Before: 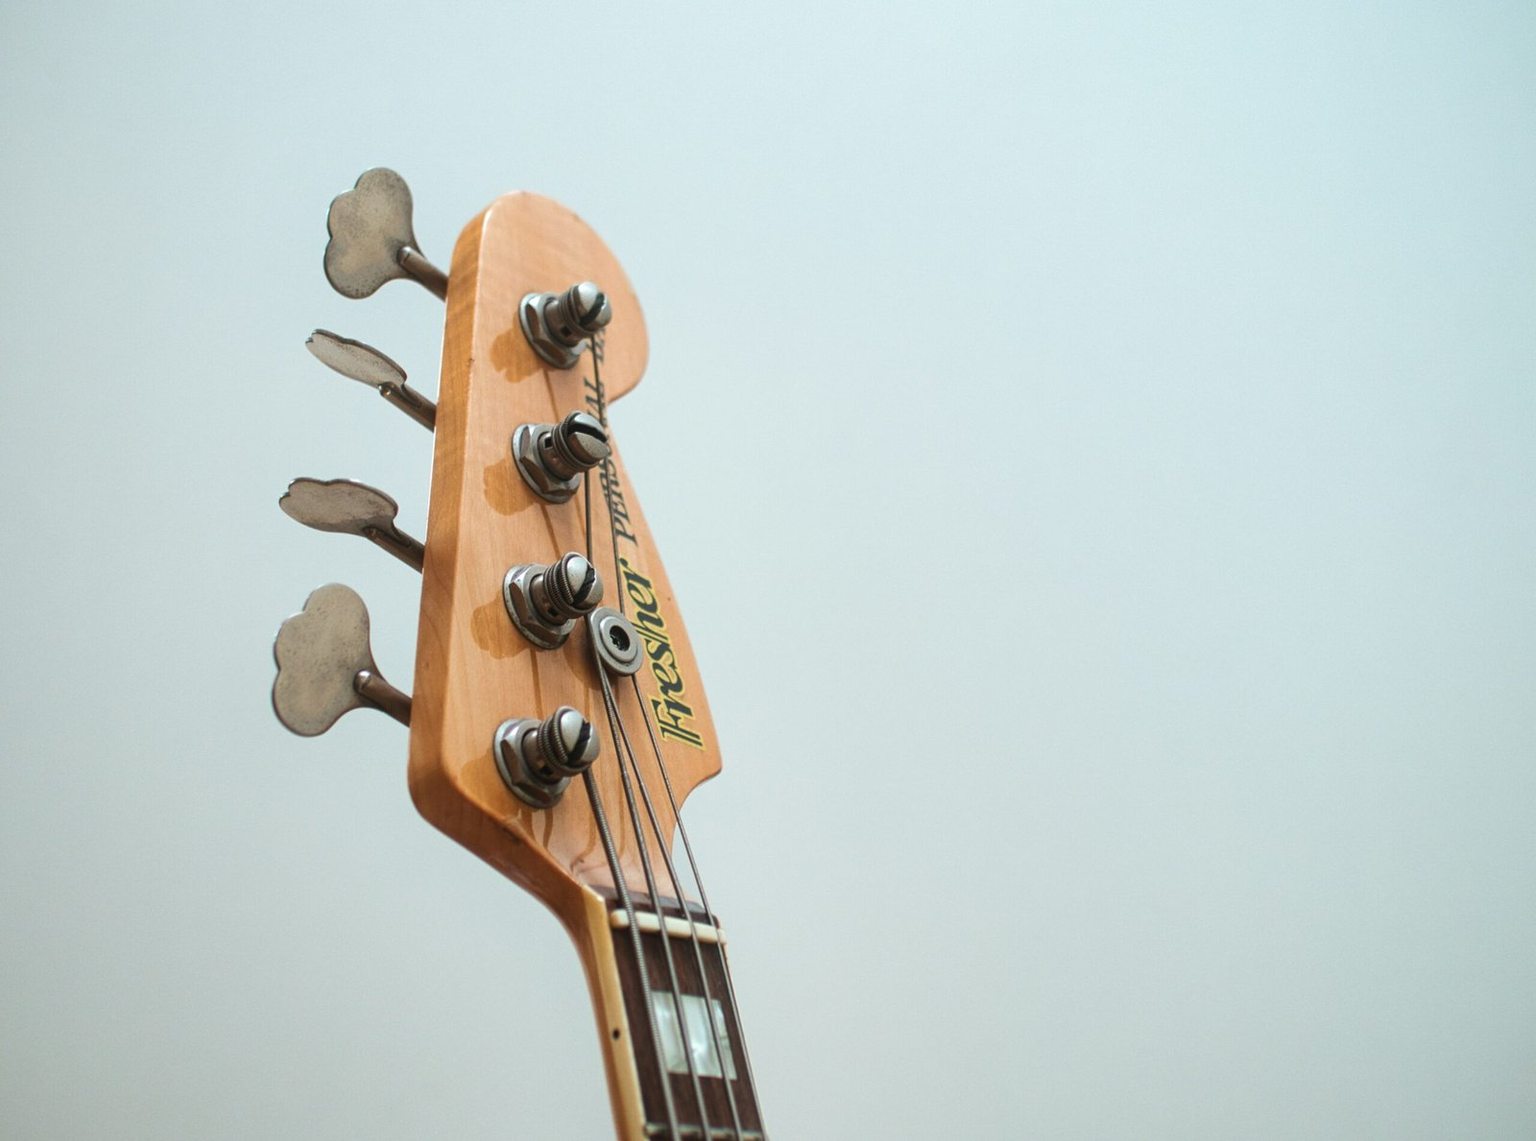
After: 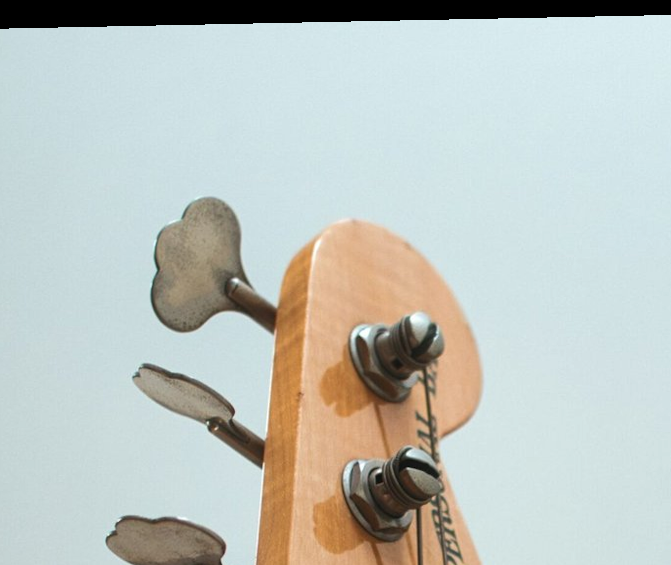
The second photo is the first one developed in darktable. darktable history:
crop and rotate: left 10.817%, top 0.062%, right 47.194%, bottom 53.626%
shadows and highlights: shadows 37.27, highlights -28.18, soften with gaussian
rotate and perspective: lens shift (horizontal) -0.055, automatic cropping off
